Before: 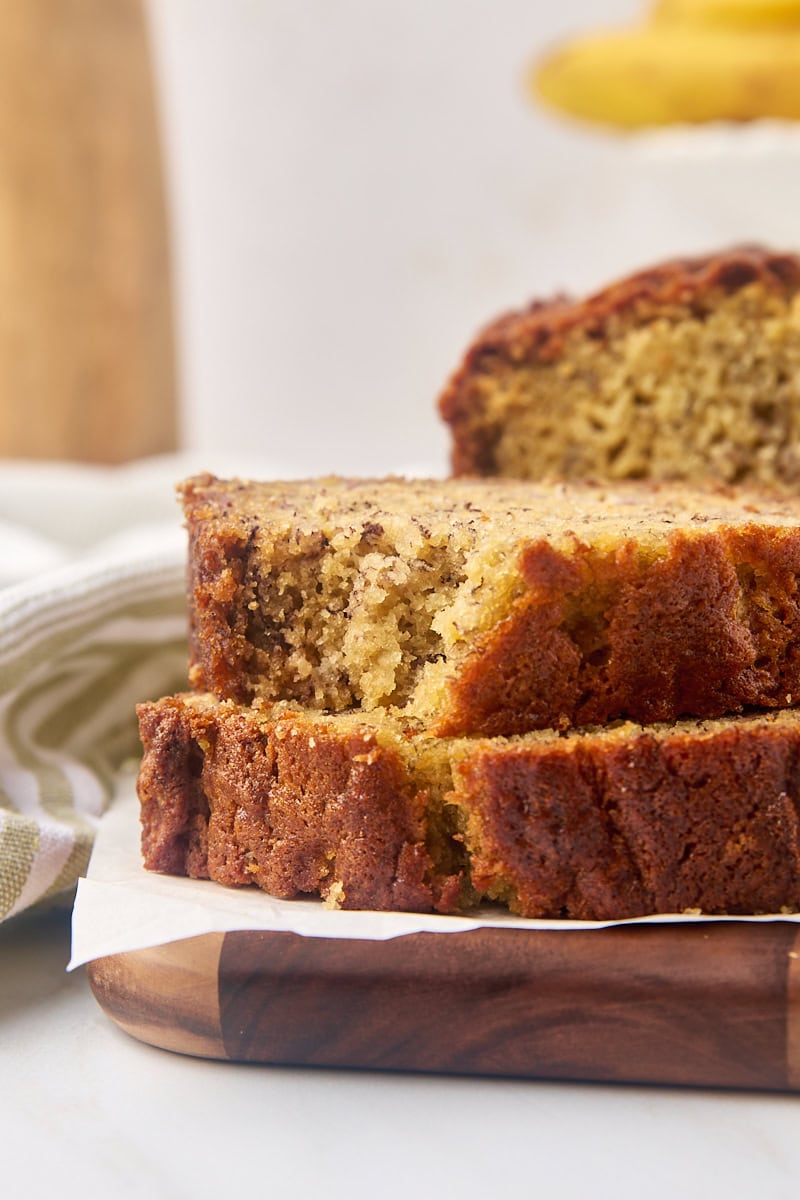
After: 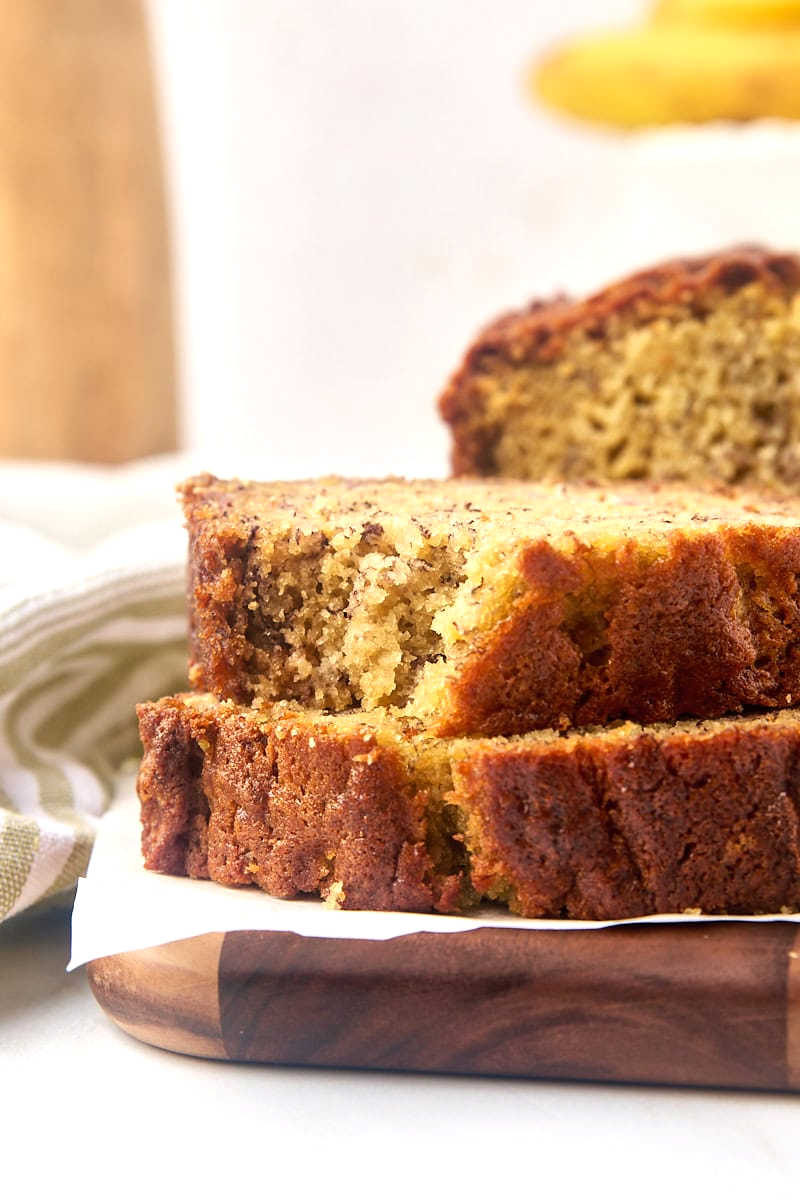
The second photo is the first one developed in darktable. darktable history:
tone equalizer: -8 EV -0.415 EV, -7 EV -0.402 EV, -6 EV -0.373 EV, -5 EV -0.207 EV, -3 EV 0.191 EV, -2 EV 0.318 EV, -1 EV 0.364 EV, +0 EV 0.42 EV
